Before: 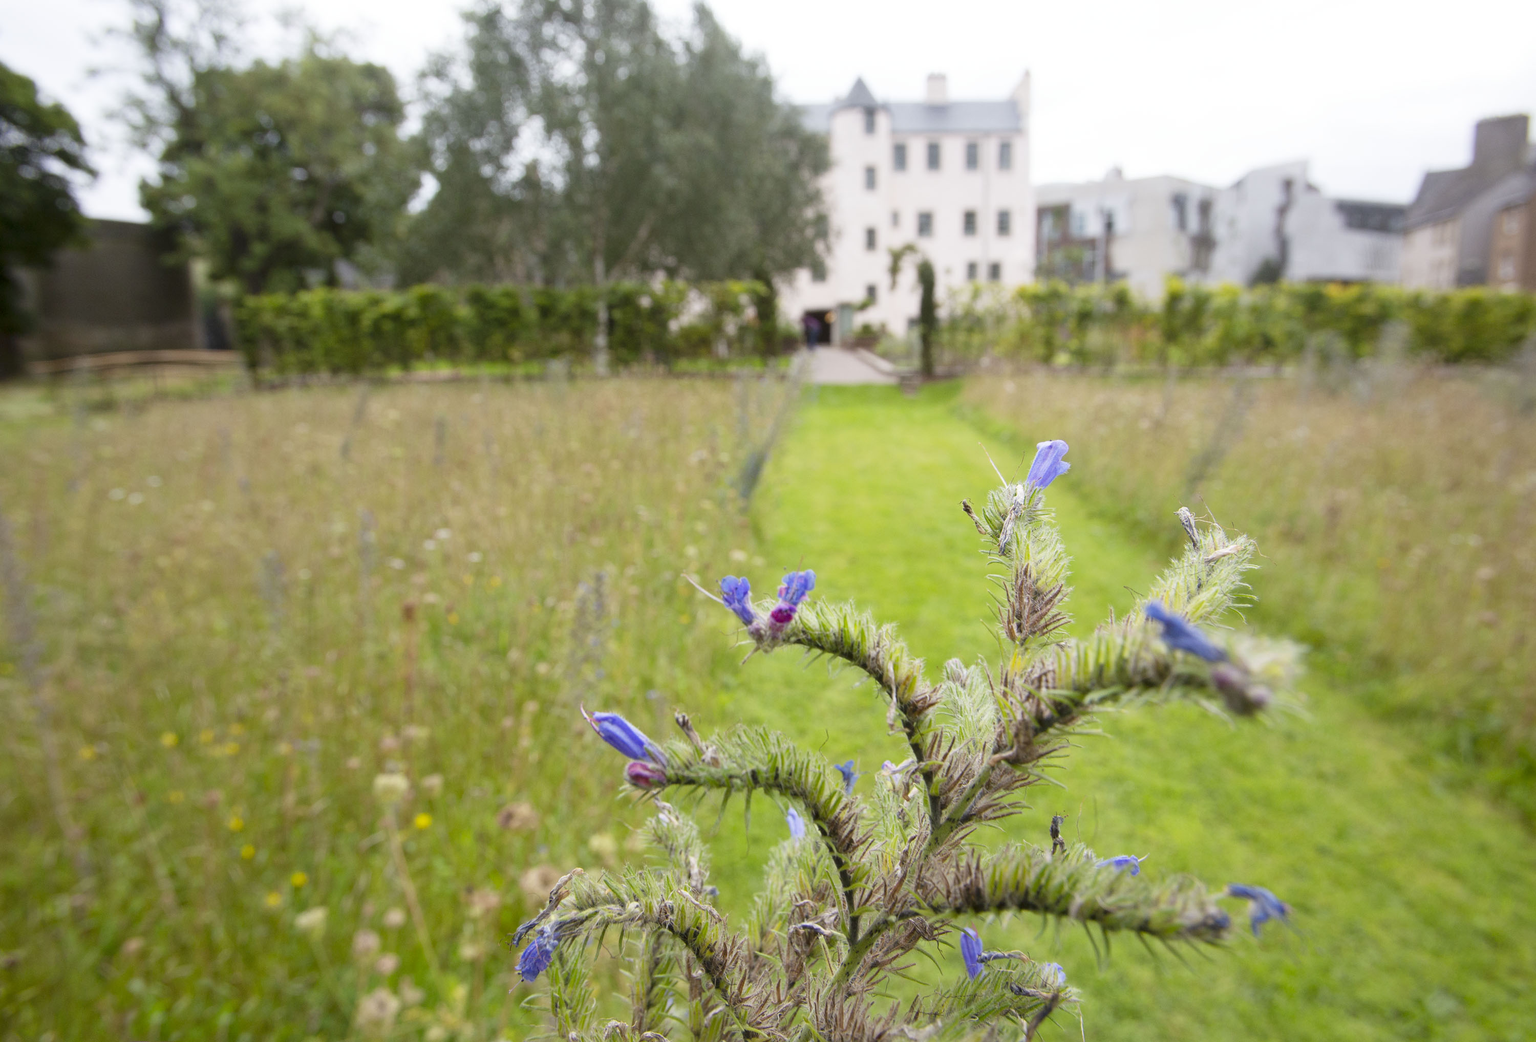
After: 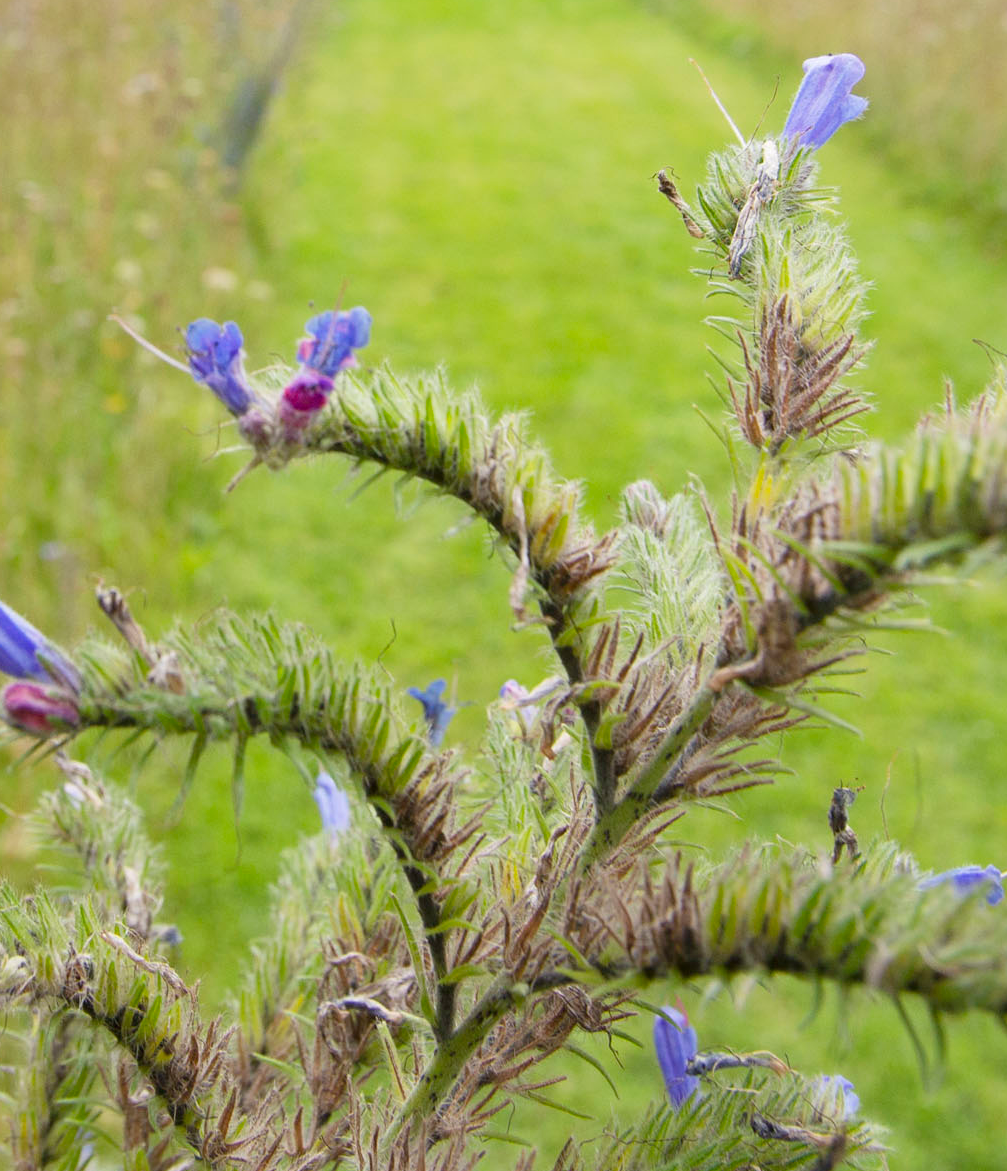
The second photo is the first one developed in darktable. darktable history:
crop: left 40.743%, top 39.594%, right 25.663%, bottom 2.887%
